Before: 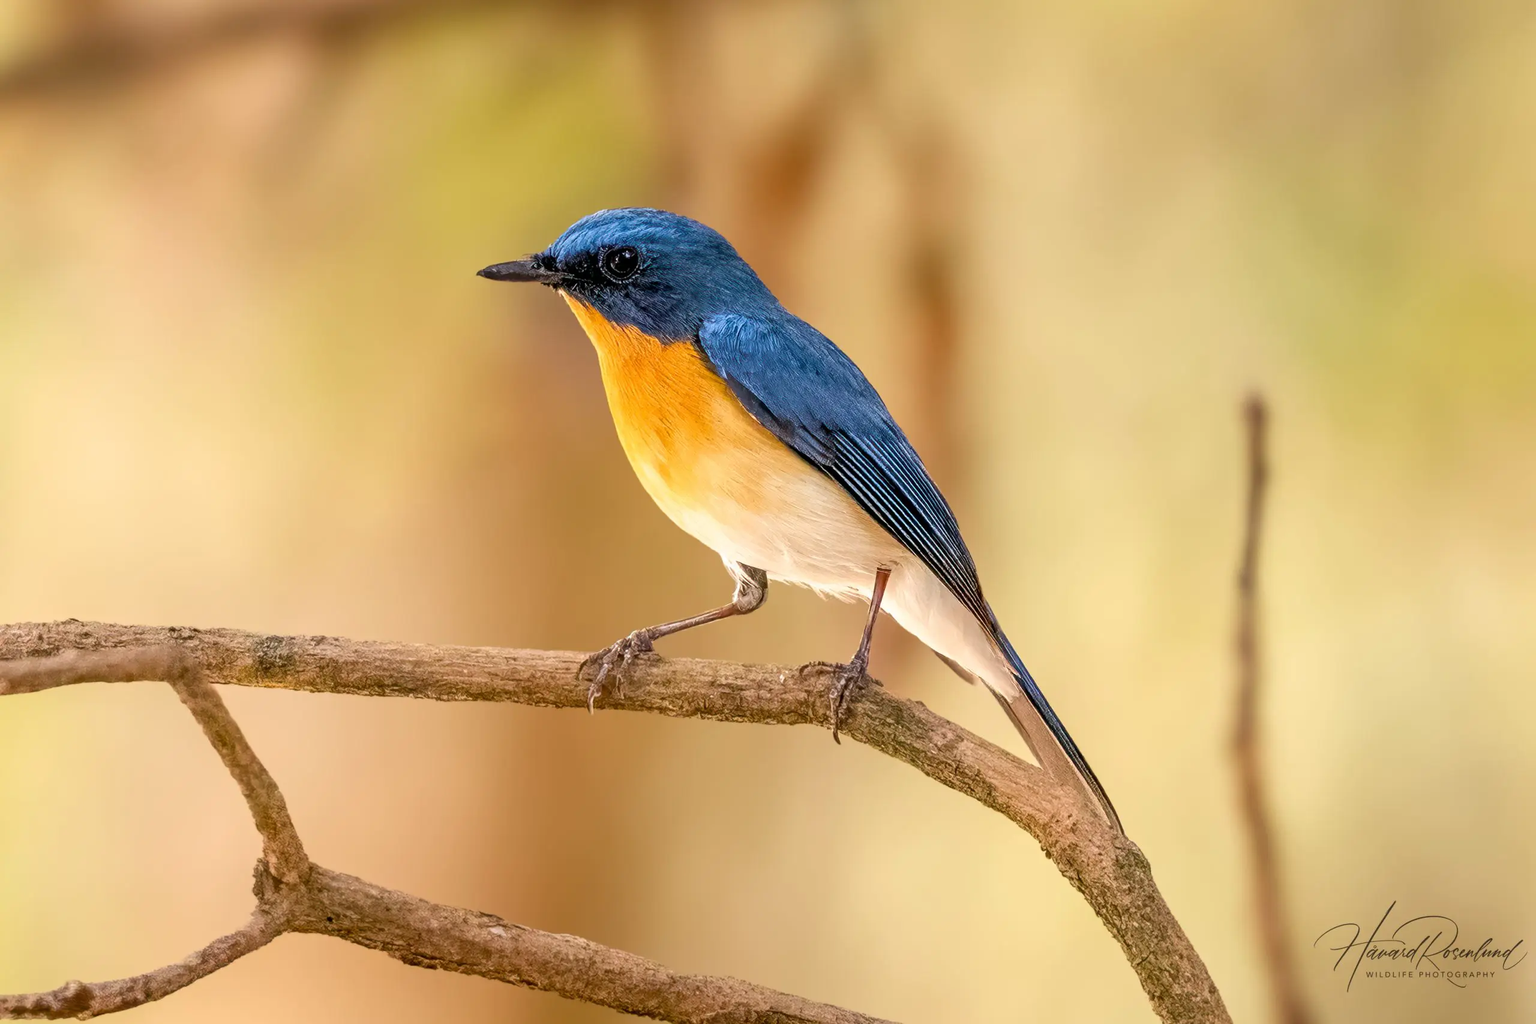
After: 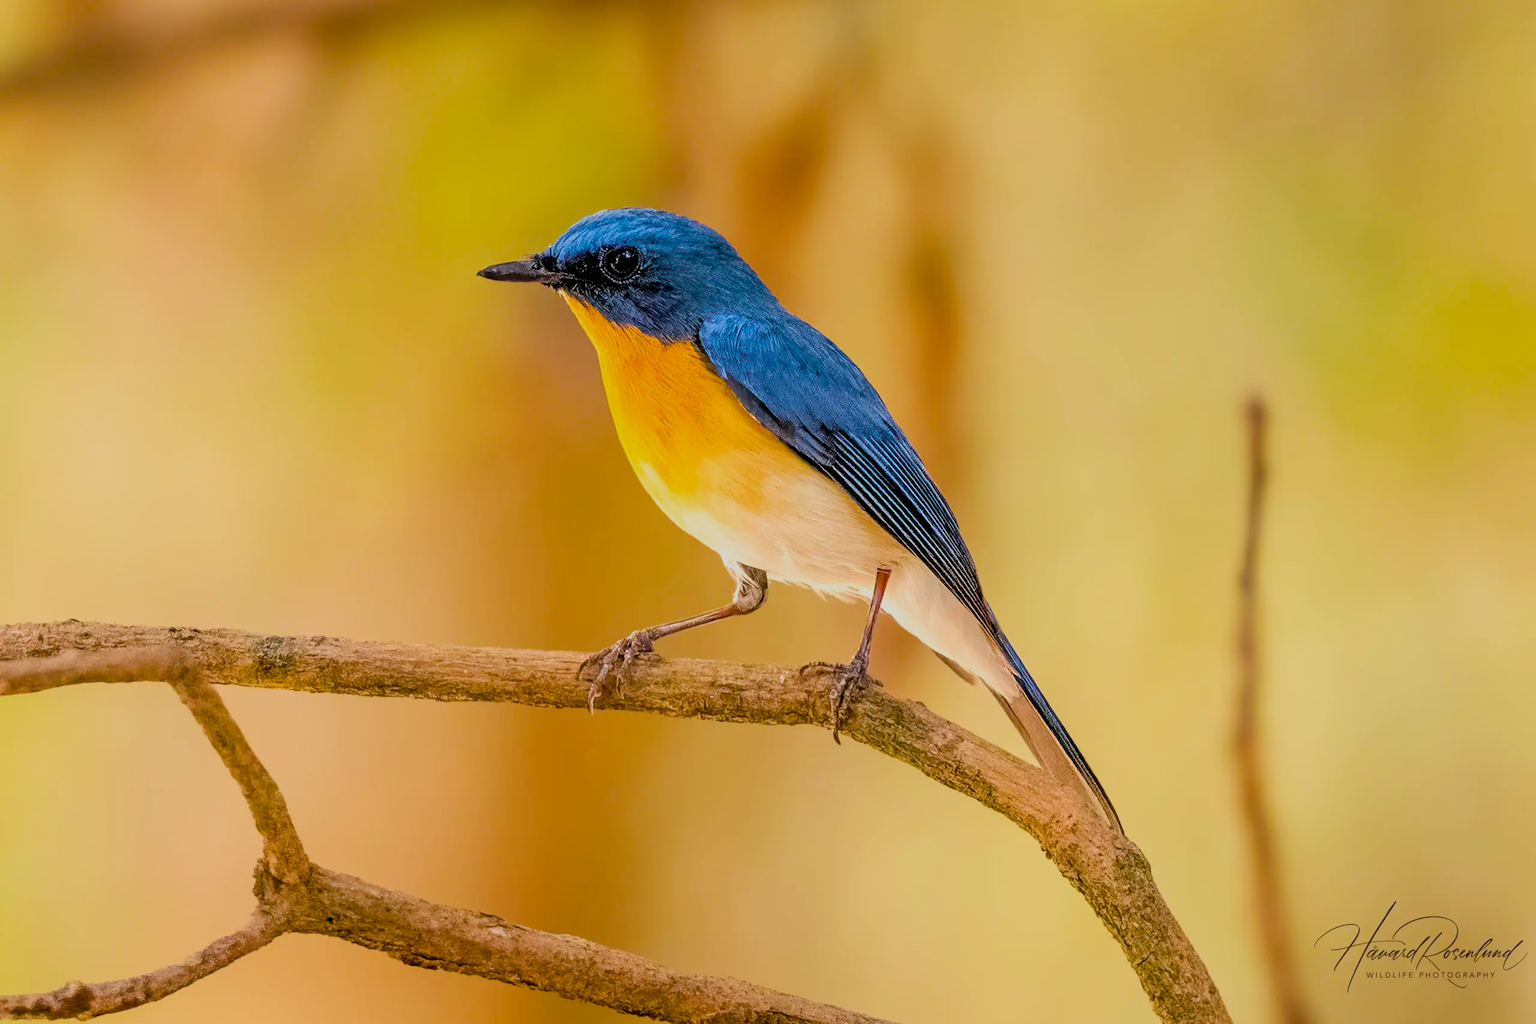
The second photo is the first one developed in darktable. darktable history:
filmic rgb: black relative exposure -7.65 EV, white relative exposure 4.56 EV, hardness 3.61, color science v6 (2022)
color balance rgb: perceptual saturation grading › global saturation 29.795%, global vibrance 14.914%
